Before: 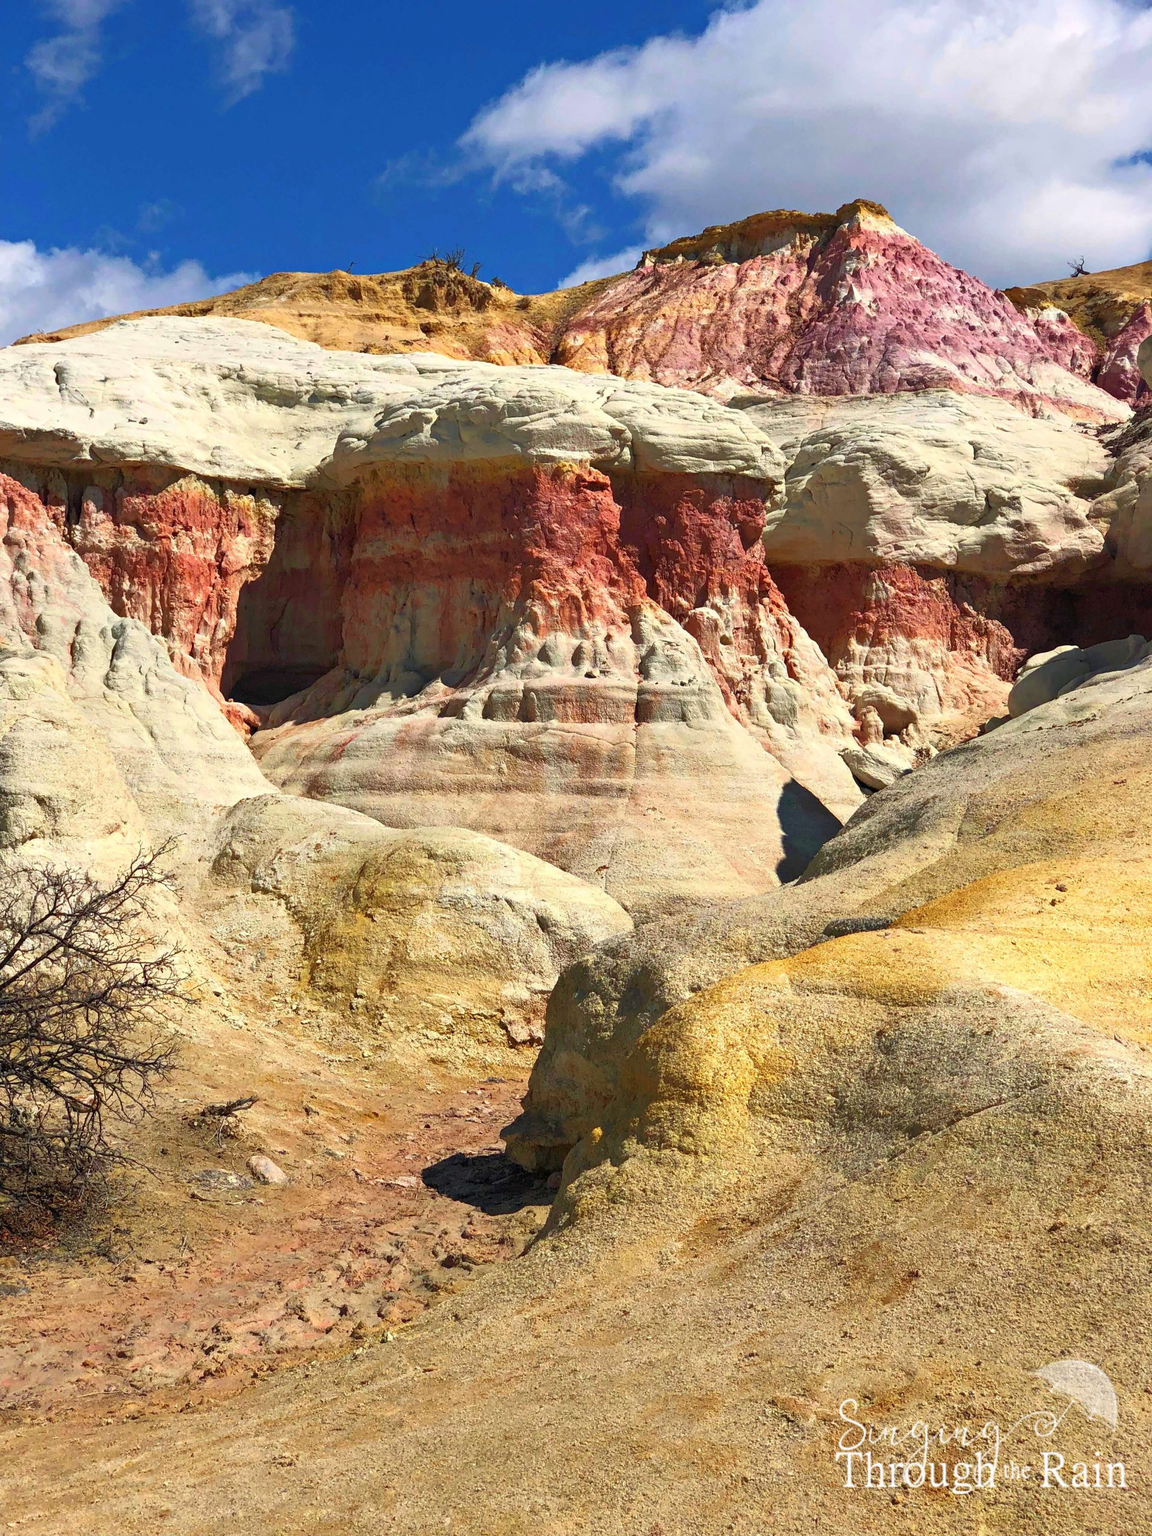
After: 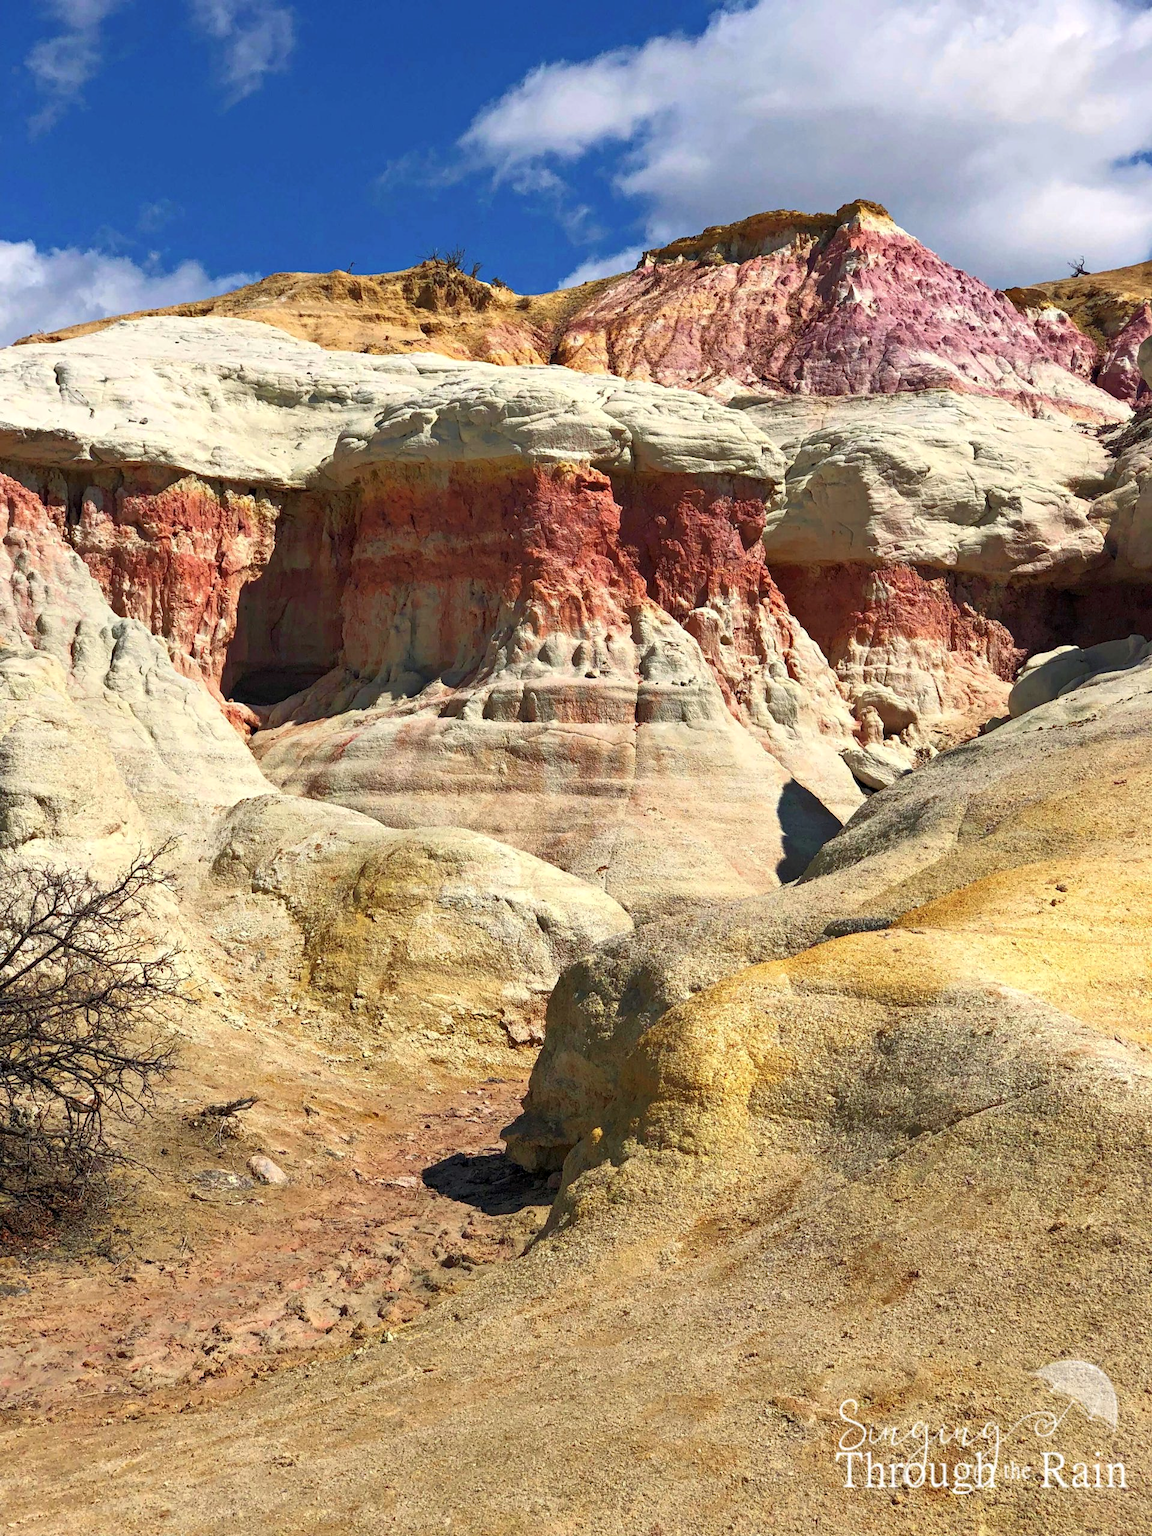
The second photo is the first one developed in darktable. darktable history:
local contrast: highlights 100%, shadows 99%, detail 119%, midtone range 0.2
contrast brightness saturation: contrast 0.013, saturation -0.062
